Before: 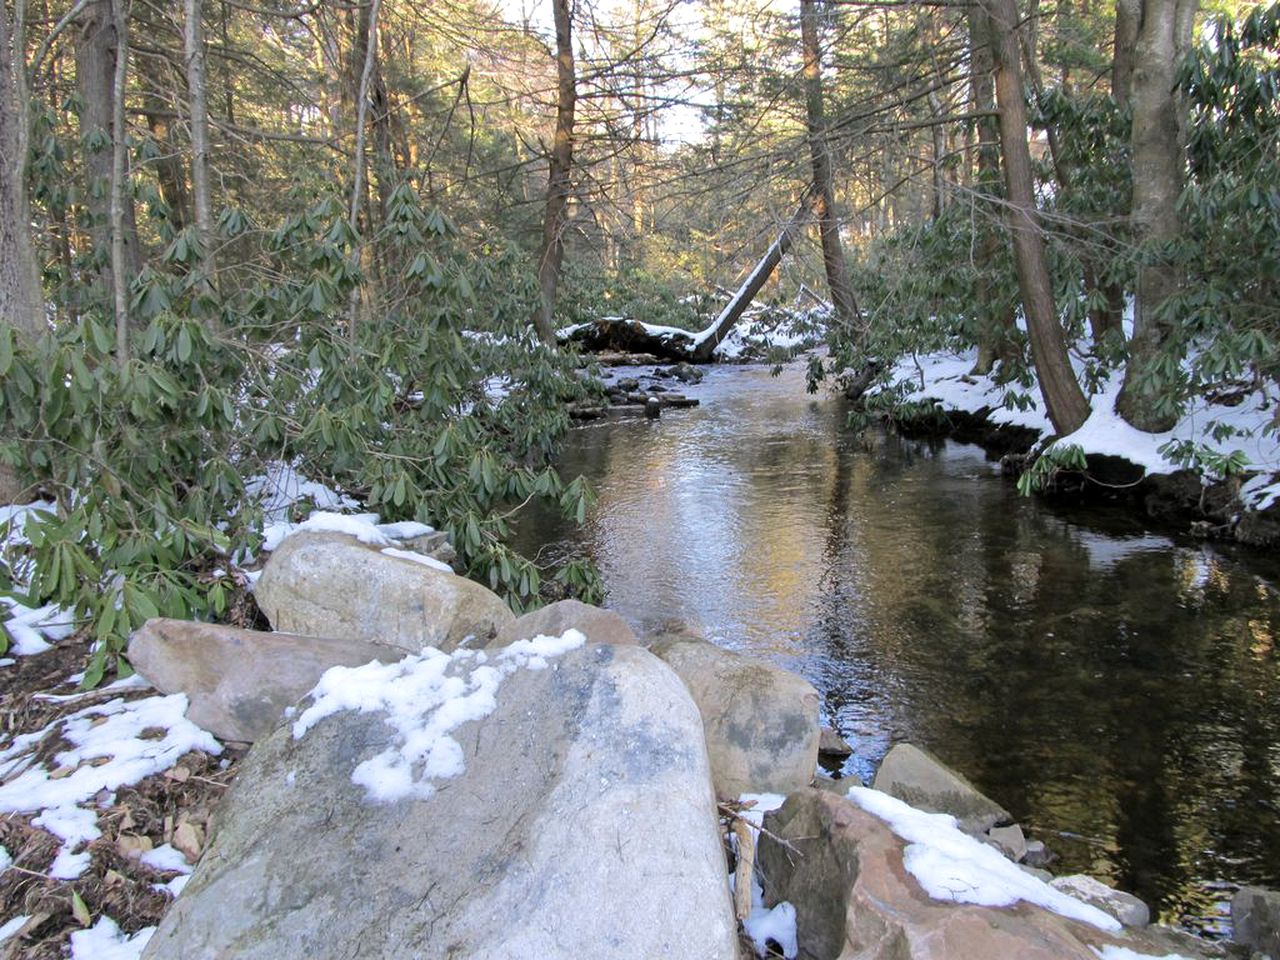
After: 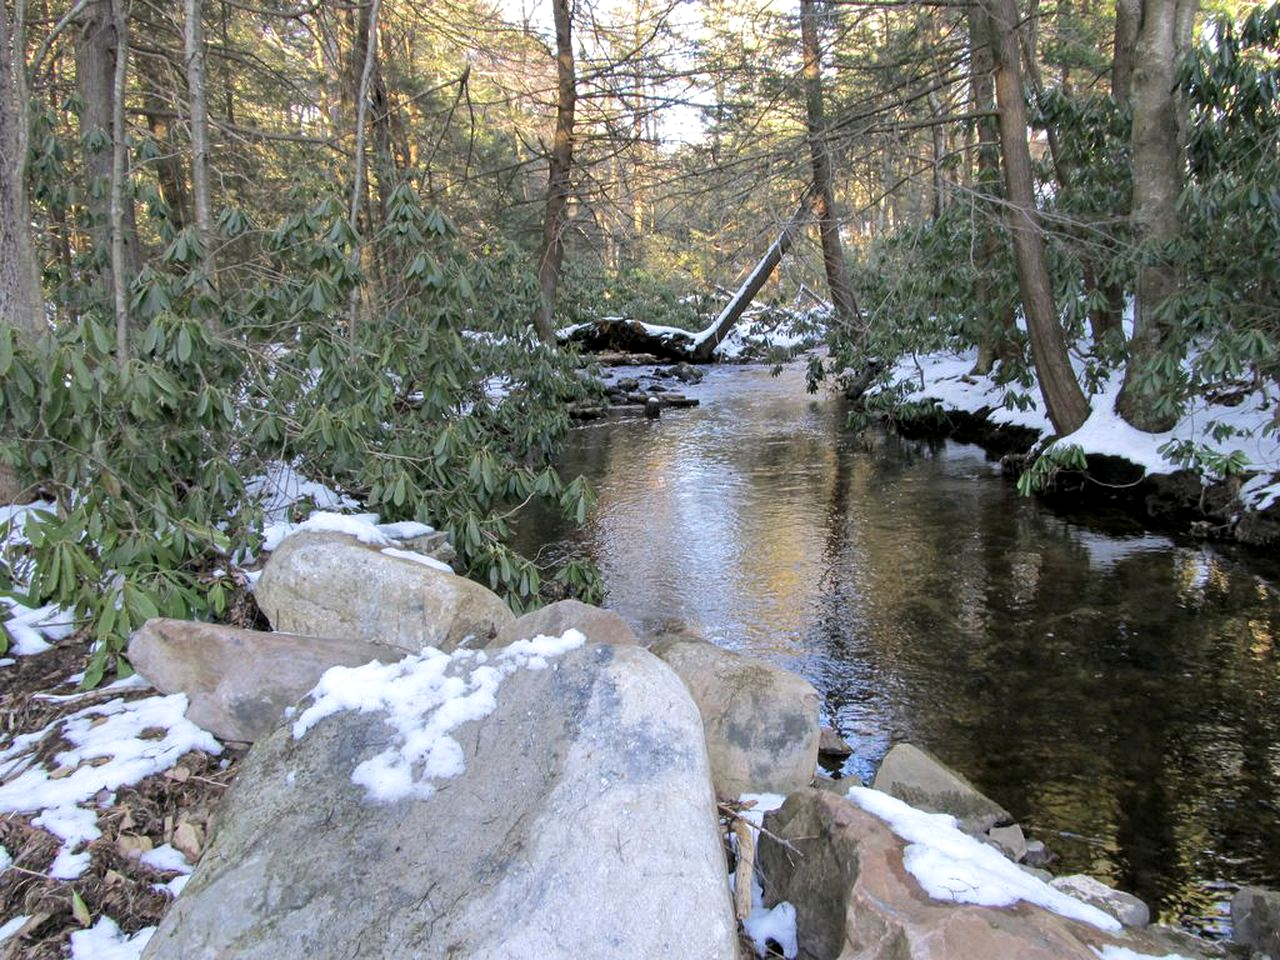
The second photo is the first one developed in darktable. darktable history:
local contrast: highlights 100%, shadows 102%, detail 120%, midtone range 0.2
